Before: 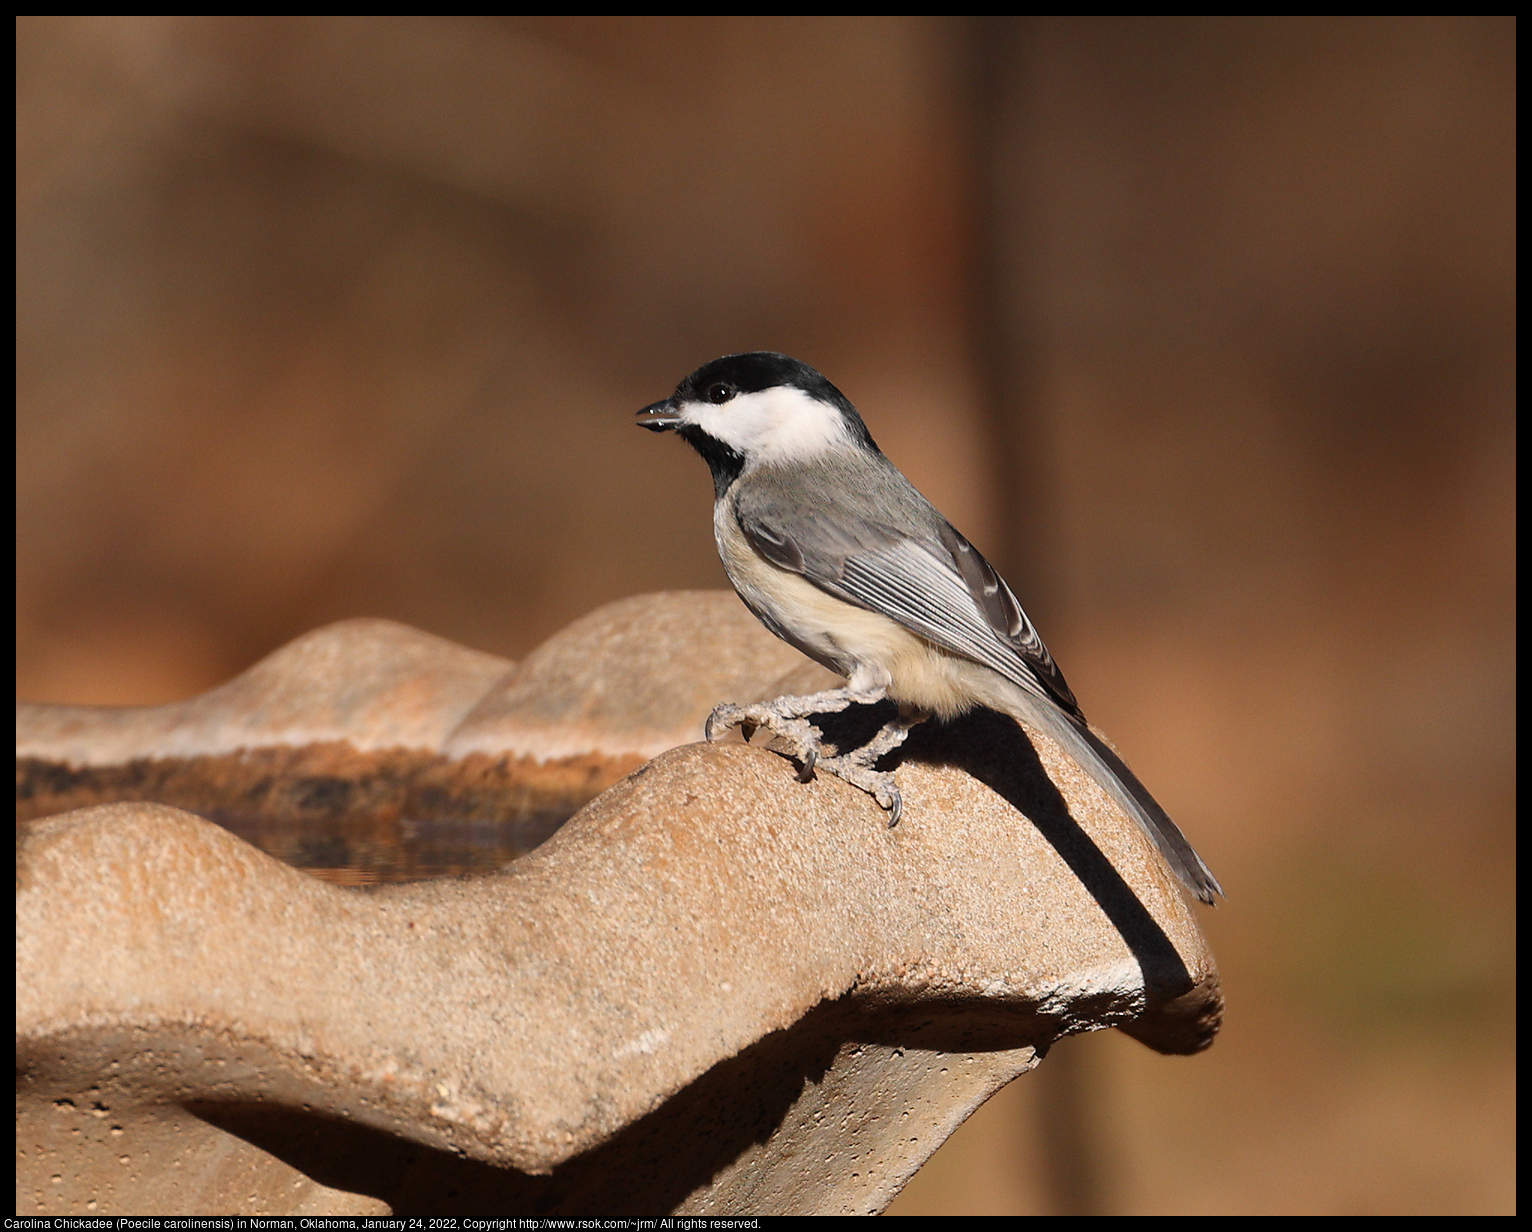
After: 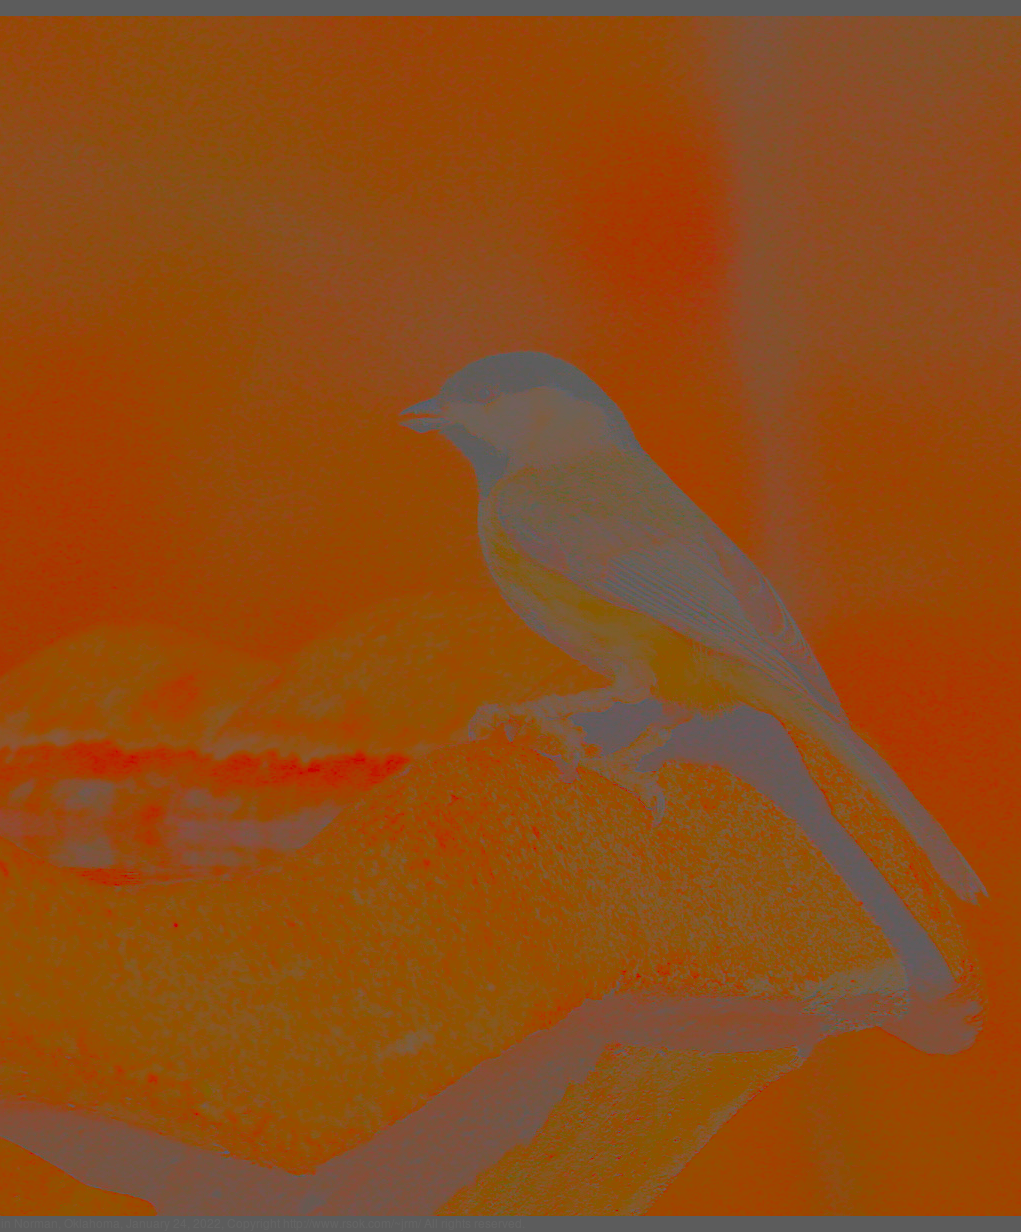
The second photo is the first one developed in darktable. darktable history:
crop and rotate: left 15.427%, right 17.884%
contrast brightness saturation: contrast -0.975, brightness -0.156, saturation 0.741
exposure: exposure 0.641 EV, compensate exposure bias true, compensate highlight preservation false
